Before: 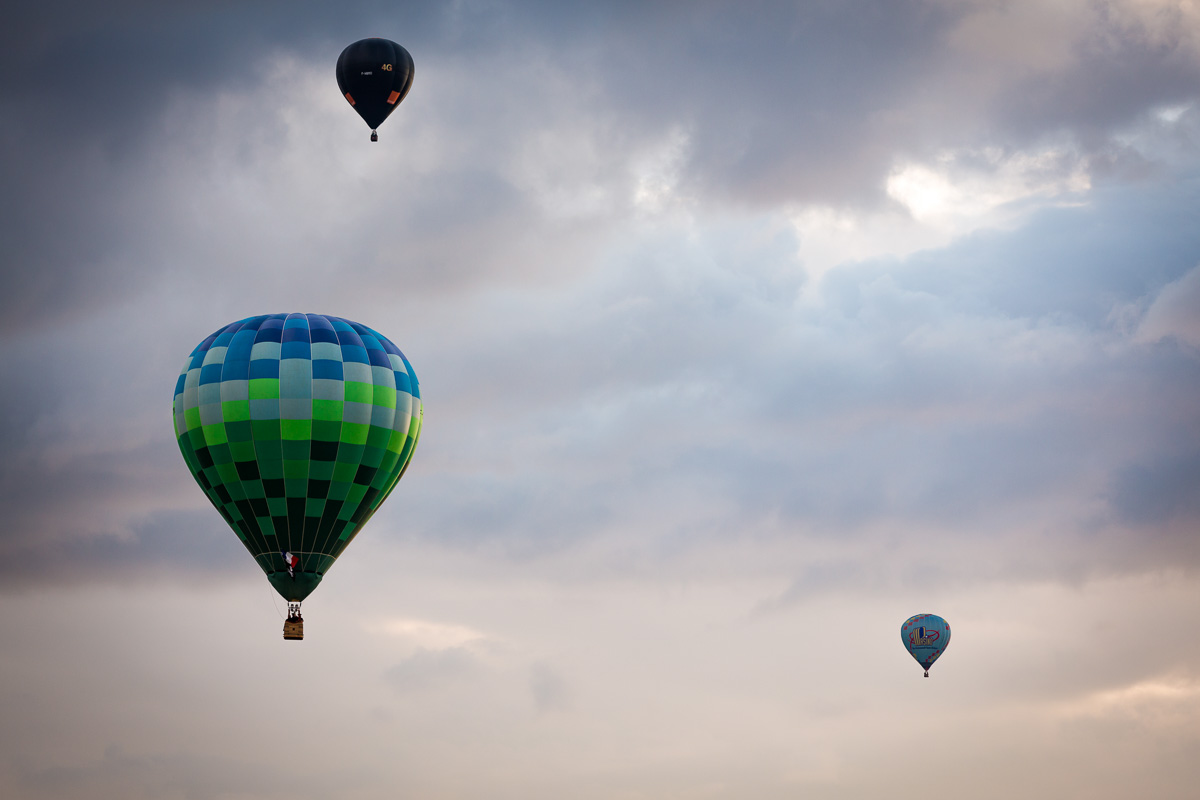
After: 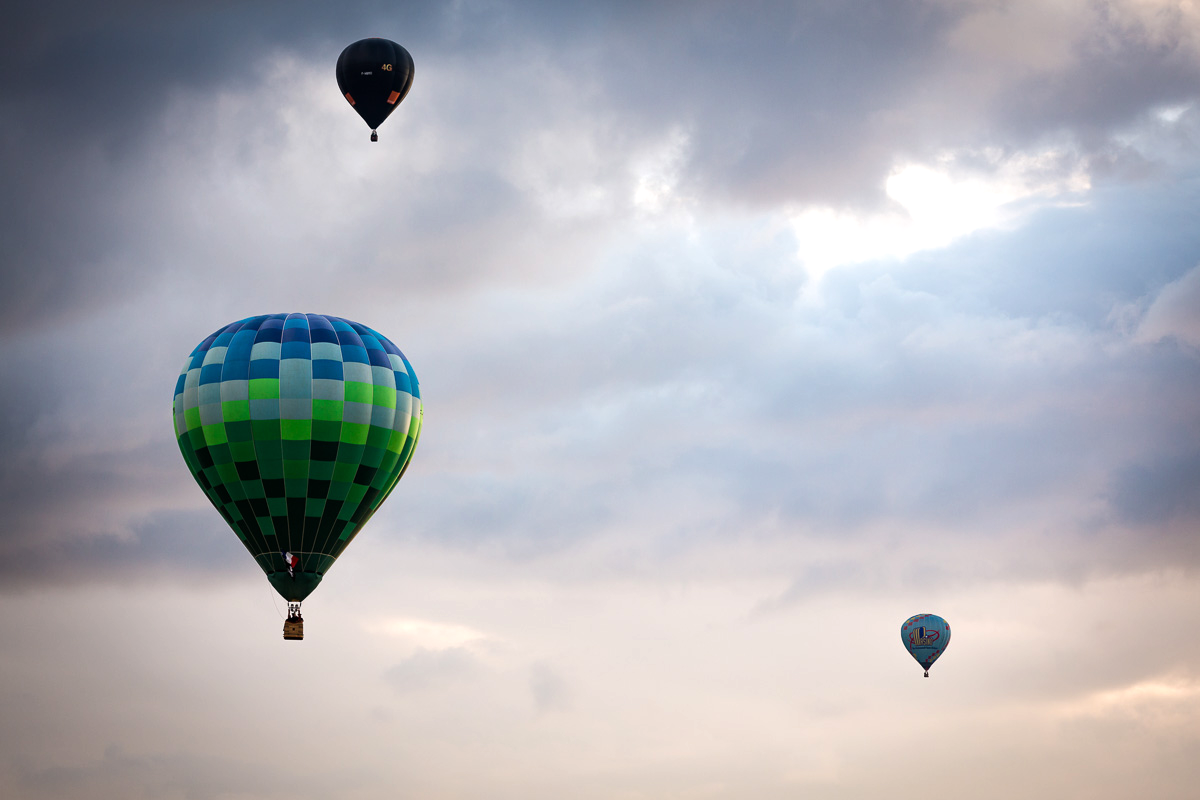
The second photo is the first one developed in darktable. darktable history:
tone equalizer: -8 EV -0.378 EV, -7 EV -0.356 EV, -6 EV -0.316 EV, -5 EV -0.185 EV, -3 EV 0.203 EV, -2 EV 0.329 EV, -1 EV 0.399 EV, +0 EV 0.423 EV, edges refinement/feathering 500, mask exposure compensation -1.57 EV, preserve details no
